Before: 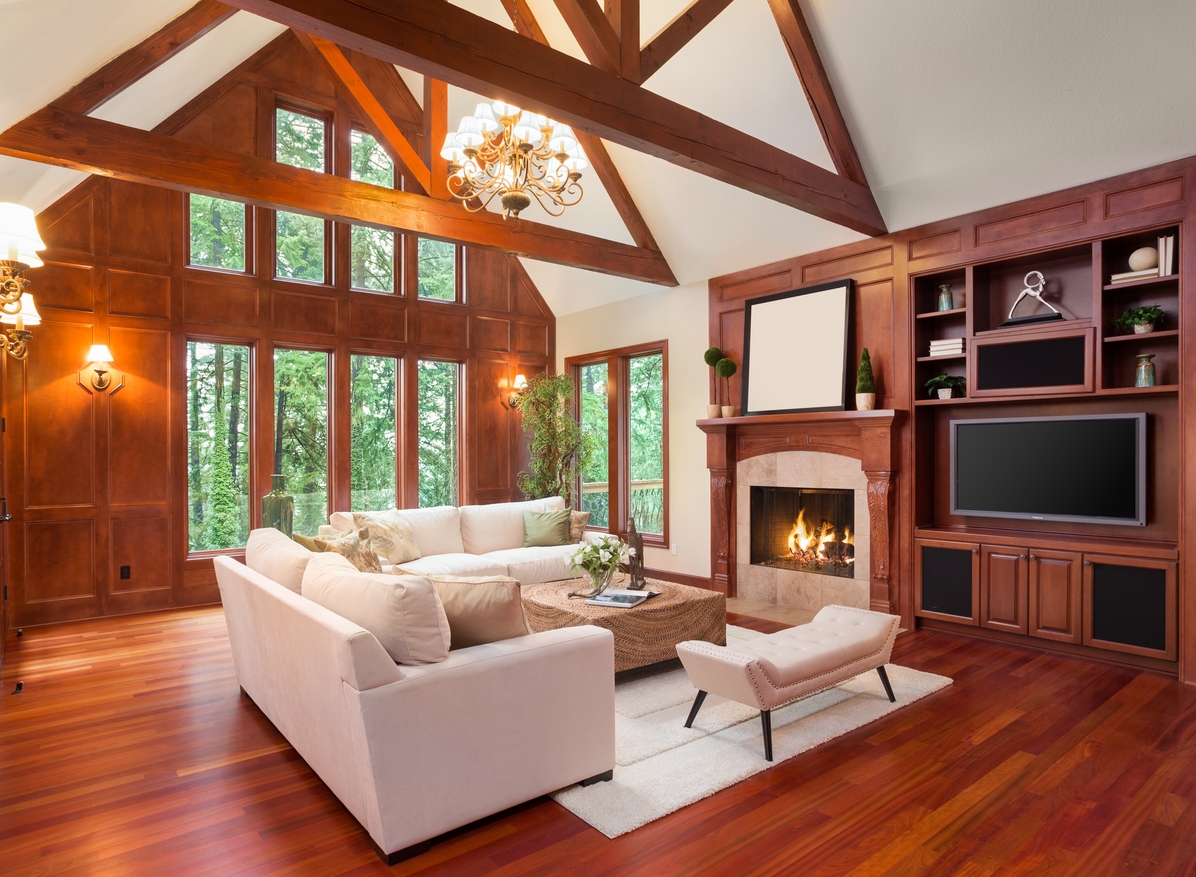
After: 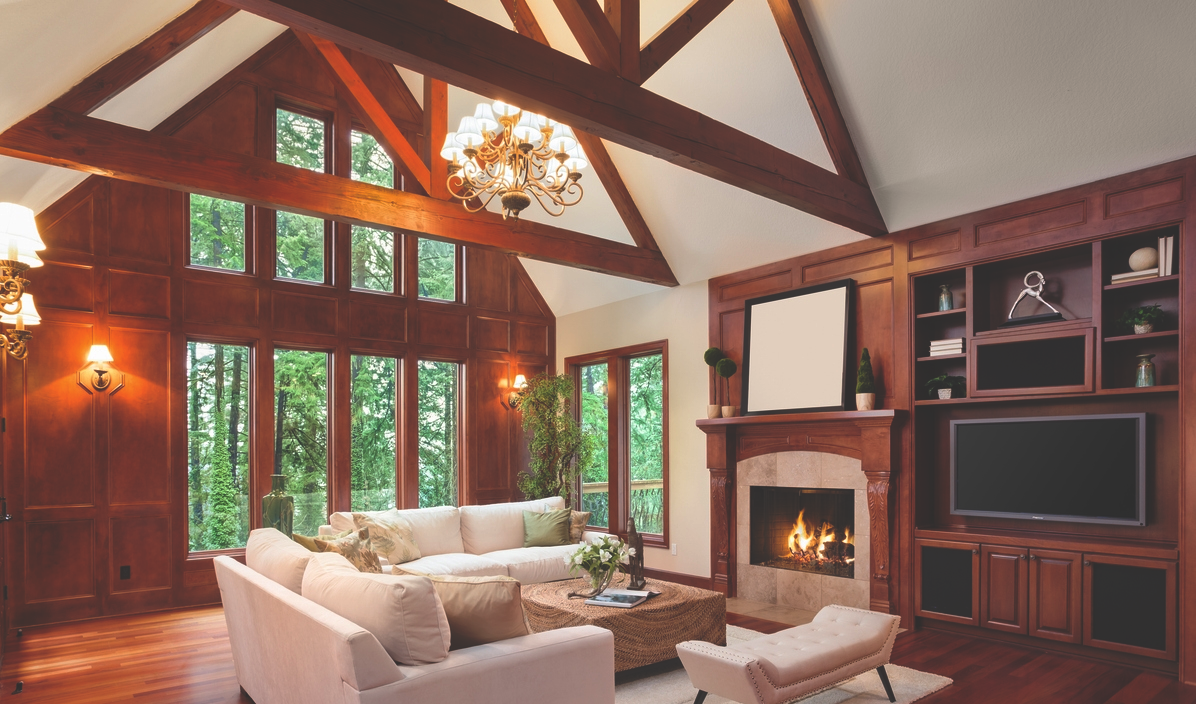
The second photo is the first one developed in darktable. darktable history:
crop: bottom 19.644%
rgb curve: curves: ch0 [(0, 0.186) (0.314, 0.284) (0.775, 0.708) (1, 1)], compensate middle gray true, preserve colors none
